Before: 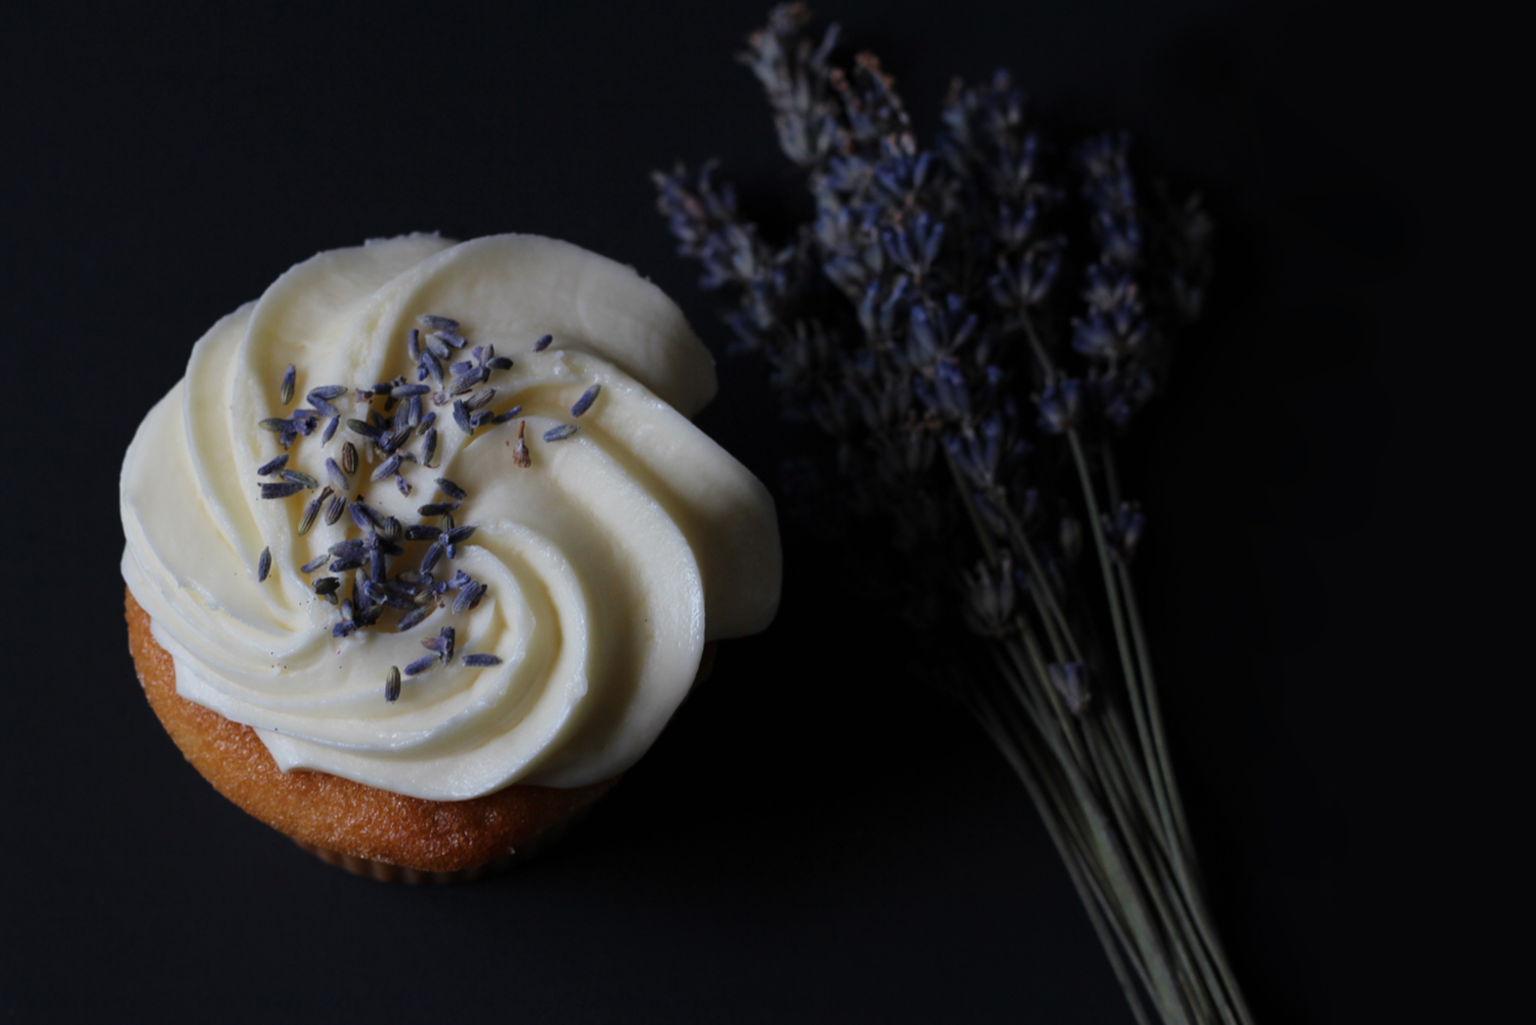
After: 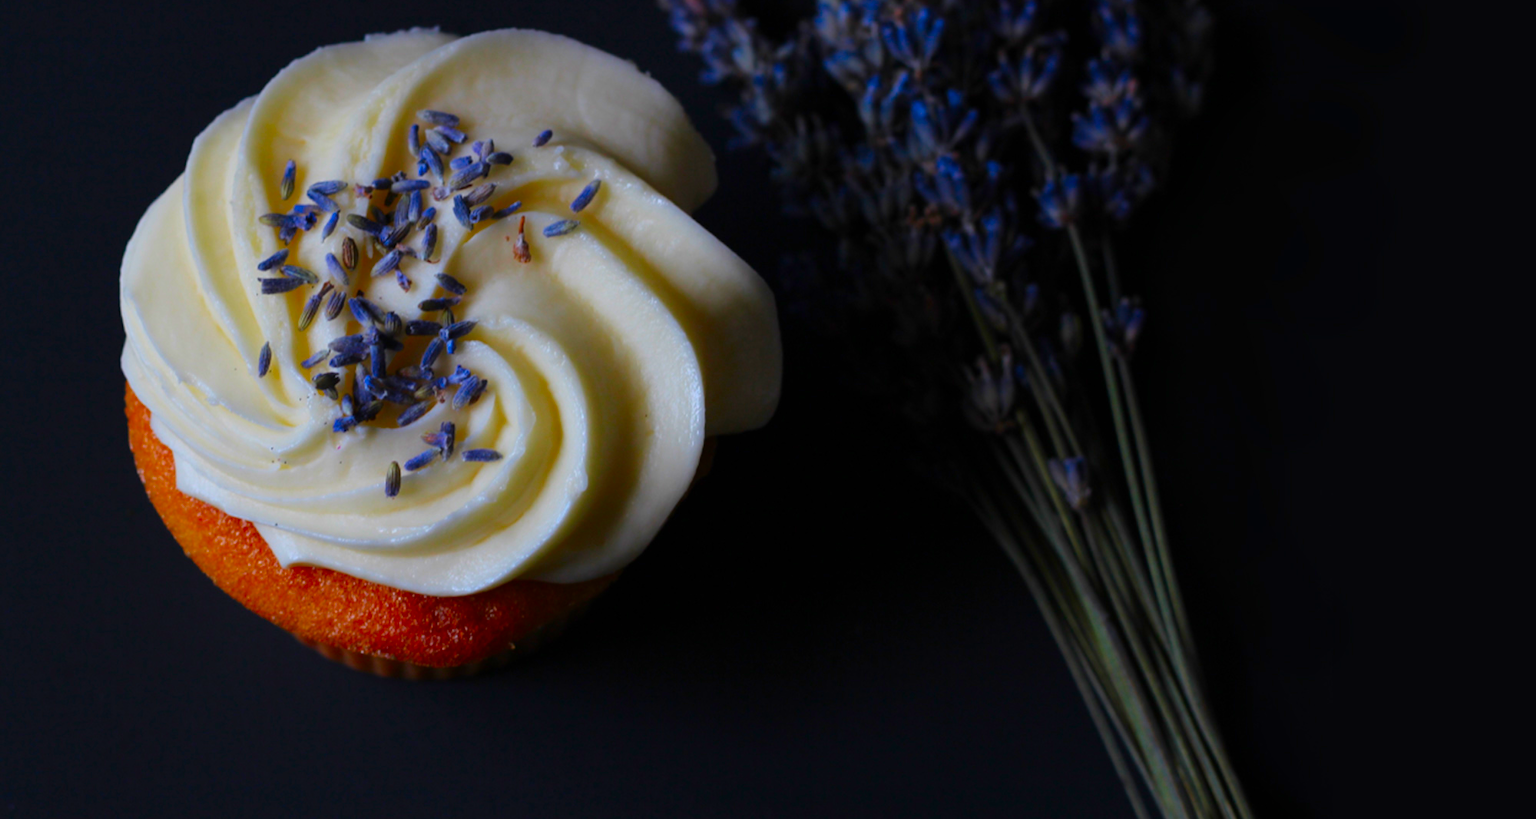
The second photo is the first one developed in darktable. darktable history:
color correction: highlights b* 0.044, saturation 2.13
crop and rotate: top 20.065%
